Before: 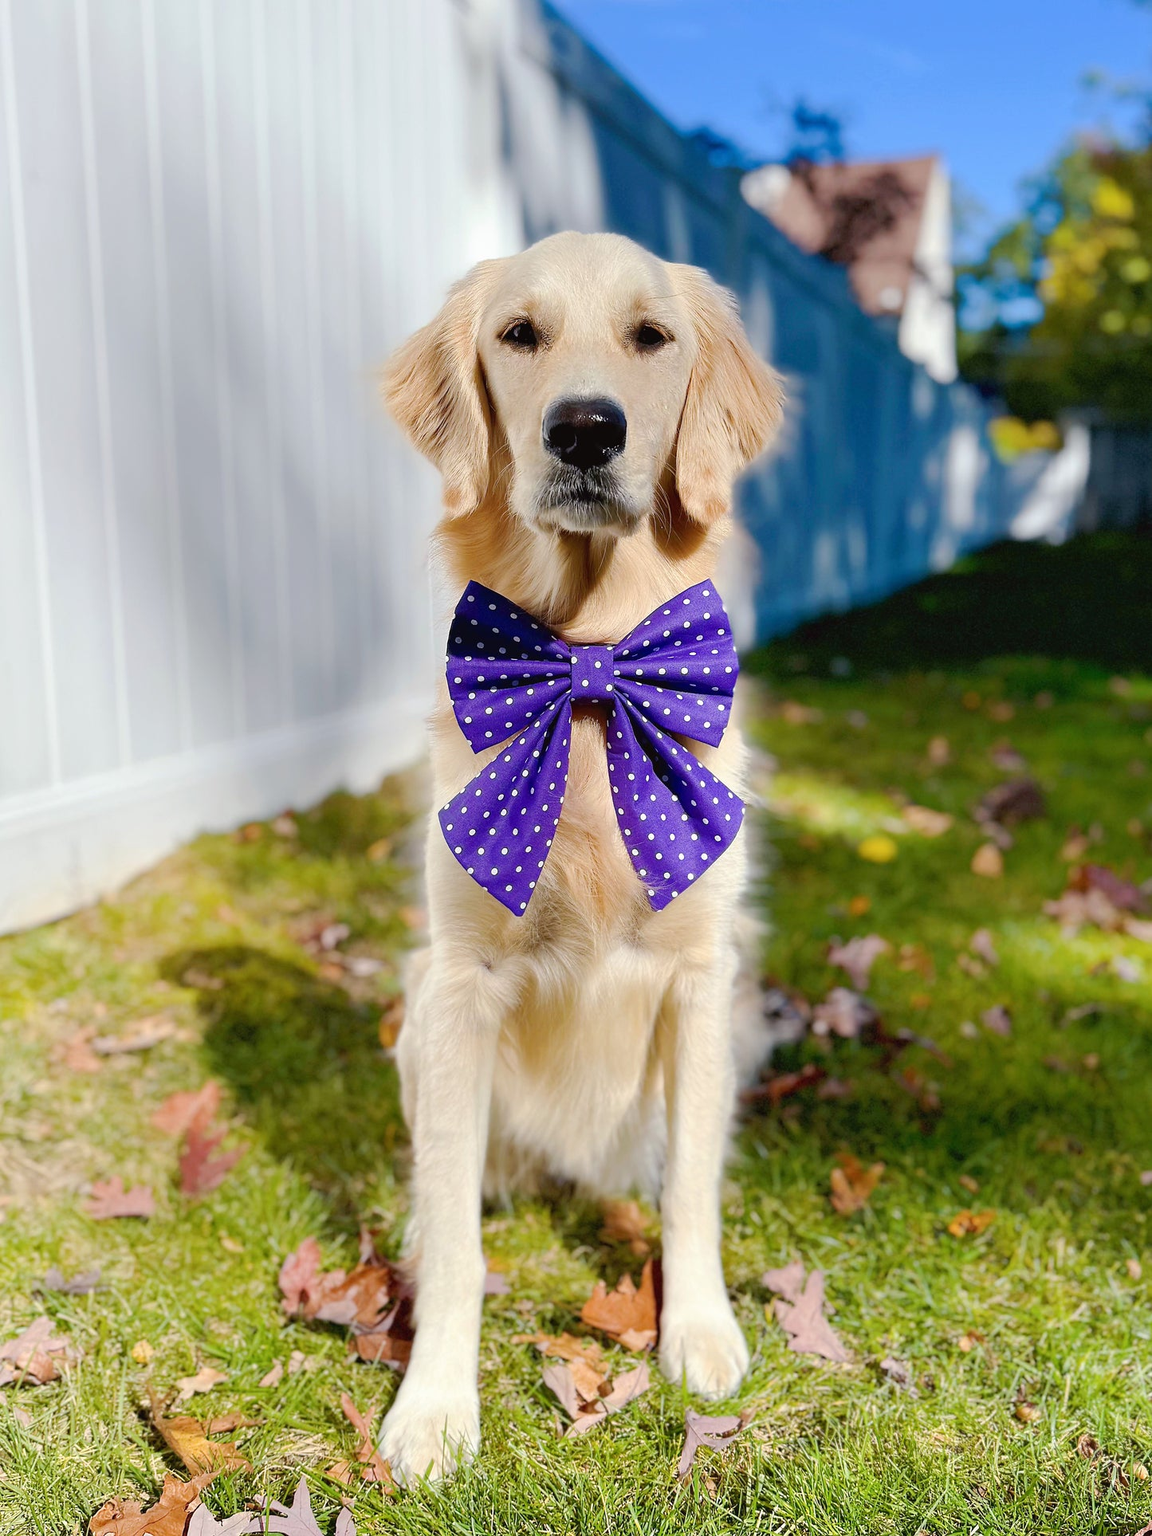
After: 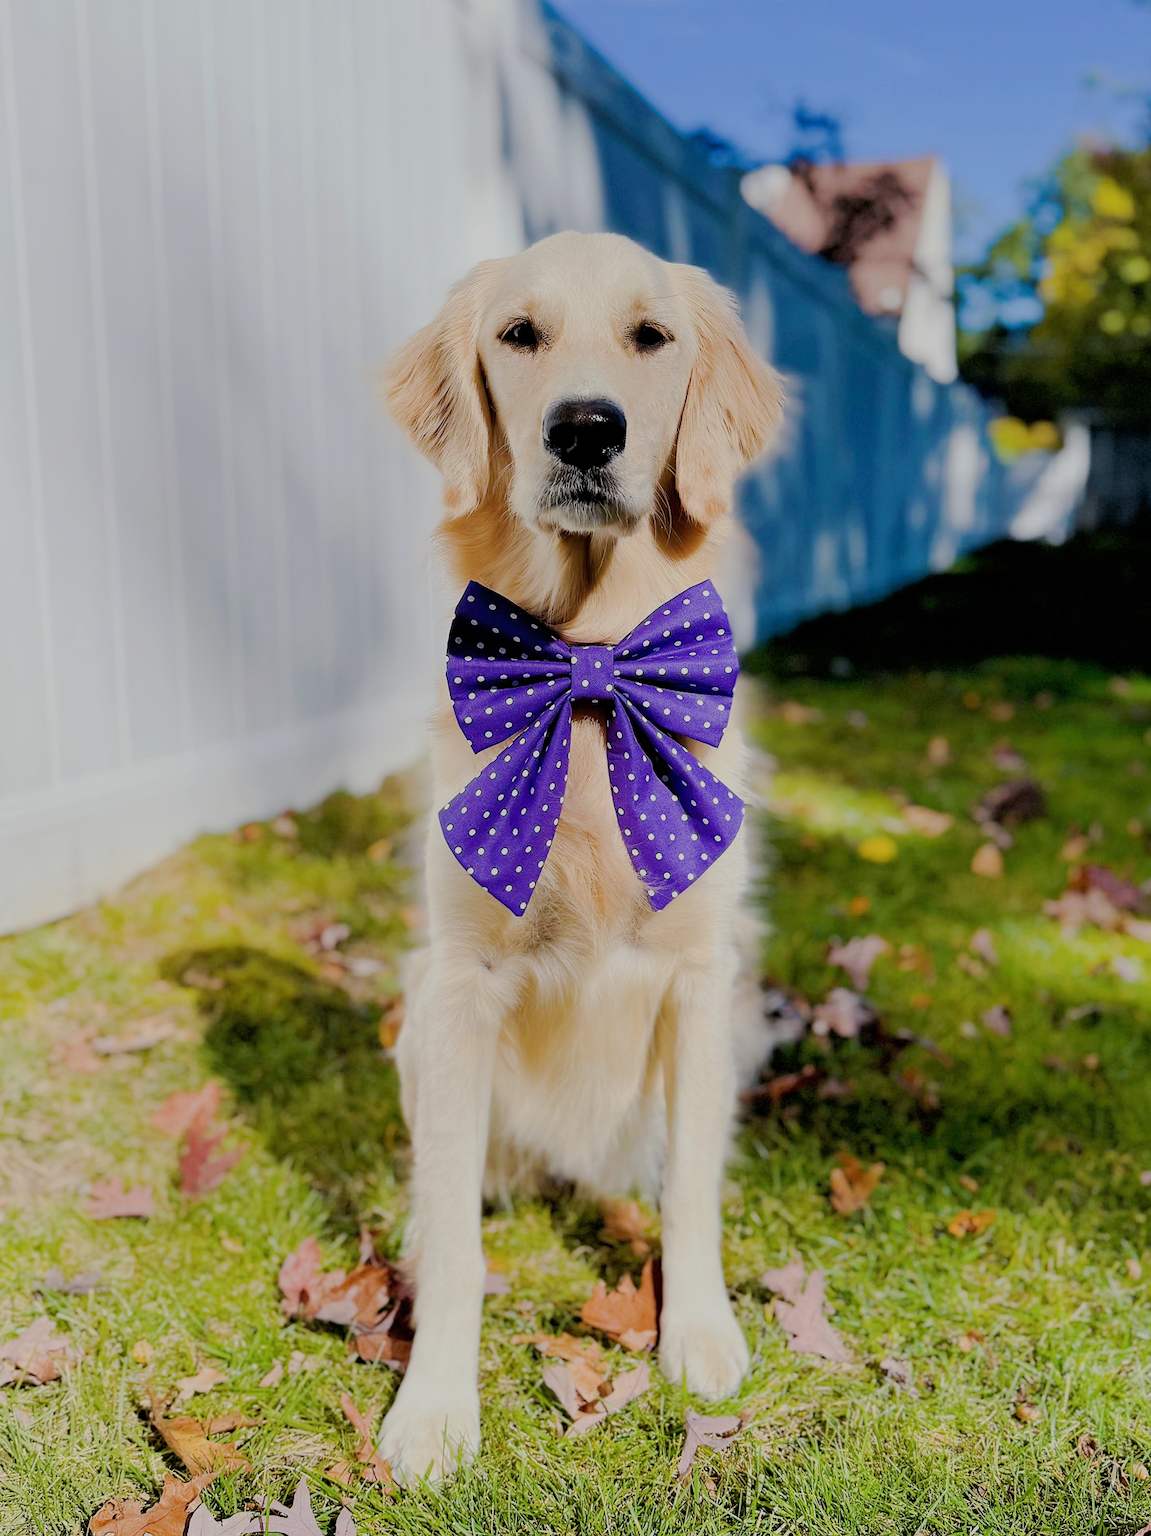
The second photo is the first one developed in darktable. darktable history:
filmic rgb: black relative exposure -6.04 EV, white relative exposure 6.96 EV, hardness 2.27
